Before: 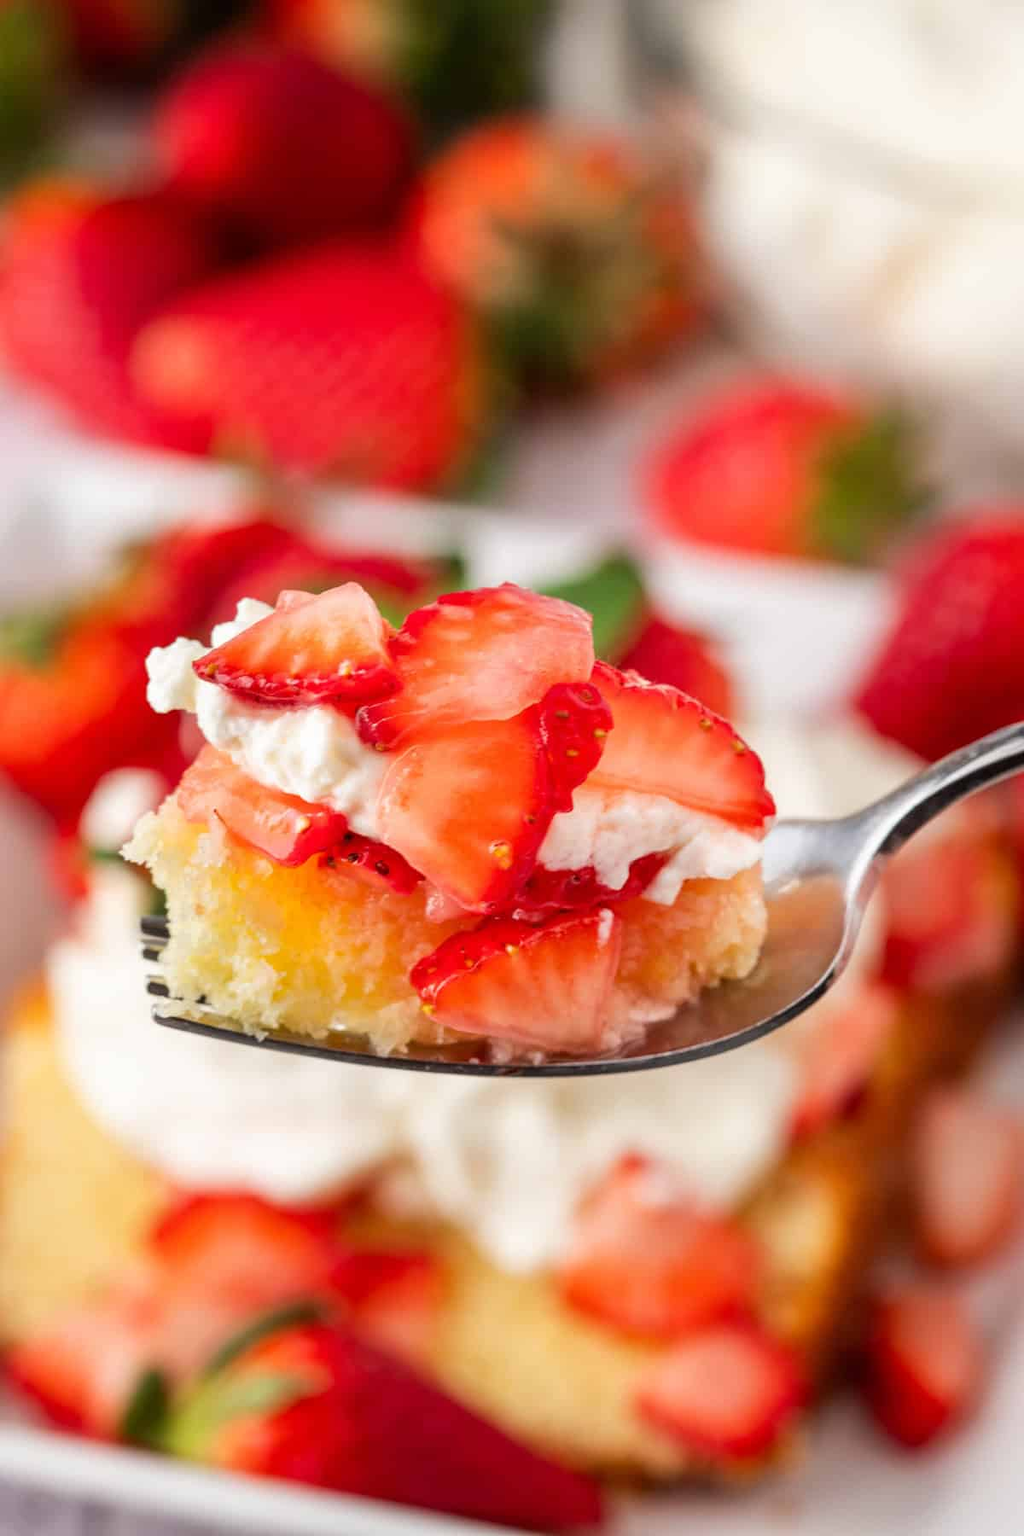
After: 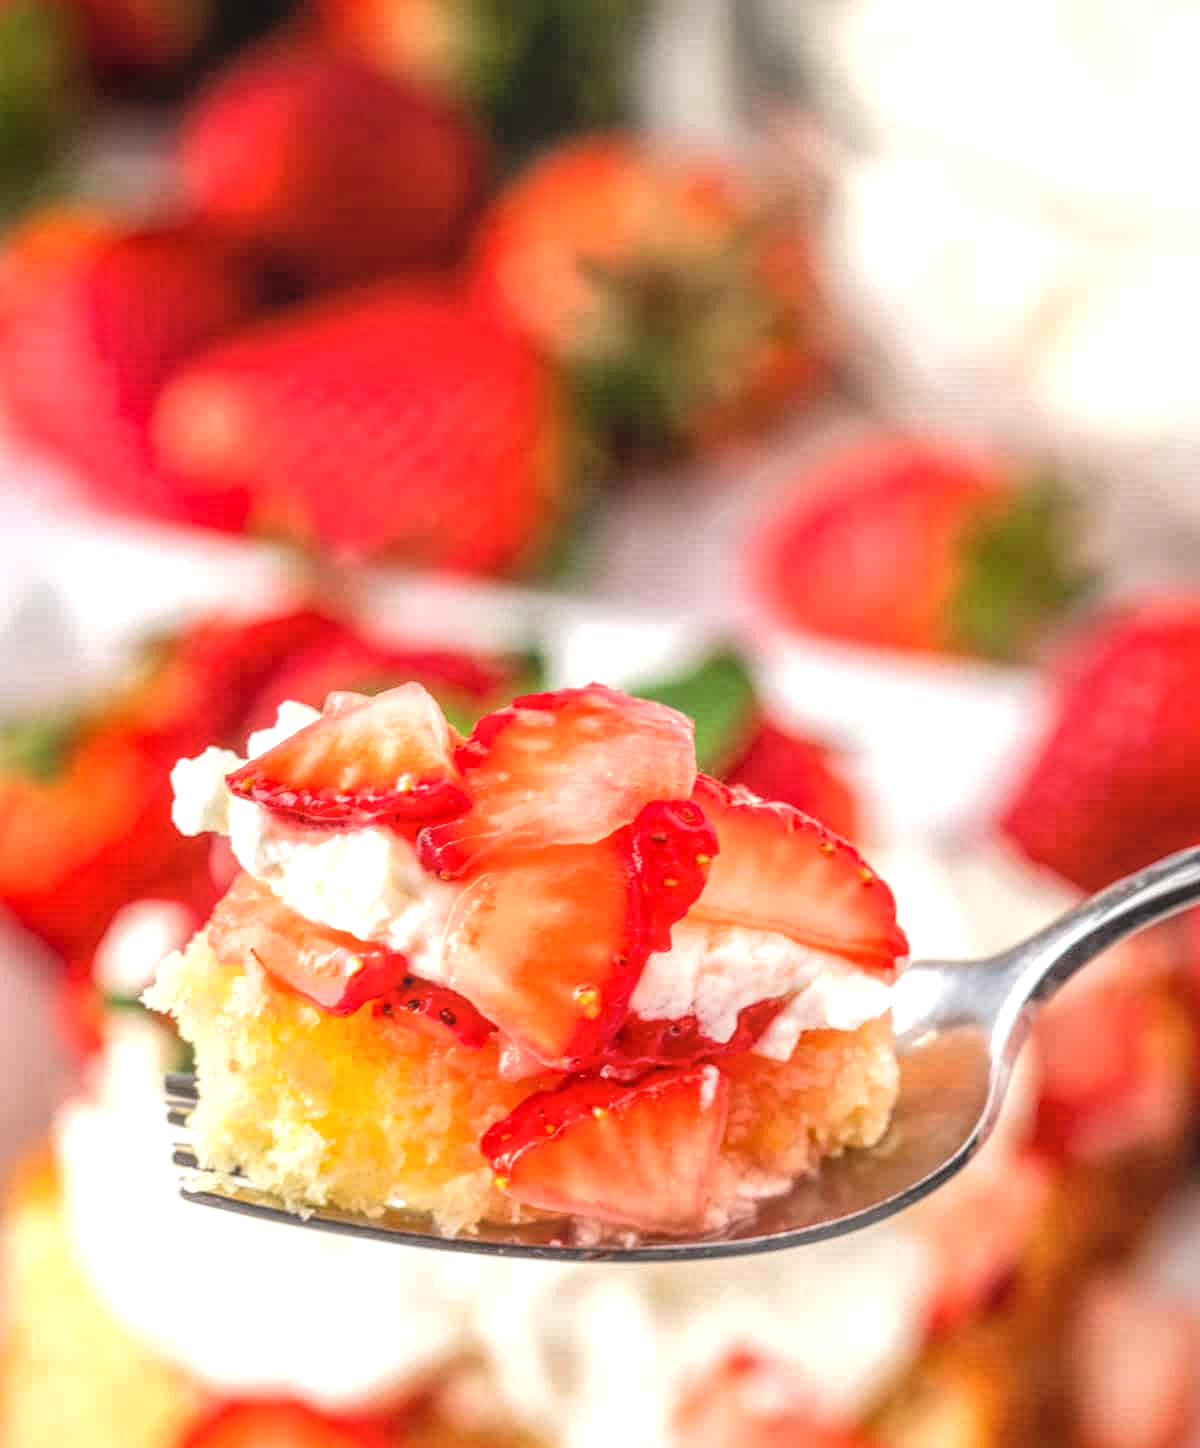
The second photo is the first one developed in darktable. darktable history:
crop: bottom 19.523%
local contrast: highlights 67%, shadows 33%, detail 166%, midtone range 0.2
tone equalizer: -8 EV -0.433 EV, -7 EV -0.368 EV, -6 EV -0.371 EV, -5 EV -0.188 EV, -3 EV 0.248 EV, -2 EV 0.323 EV, -1 EV 0.394 EV, +0 EV 0.436 EV
